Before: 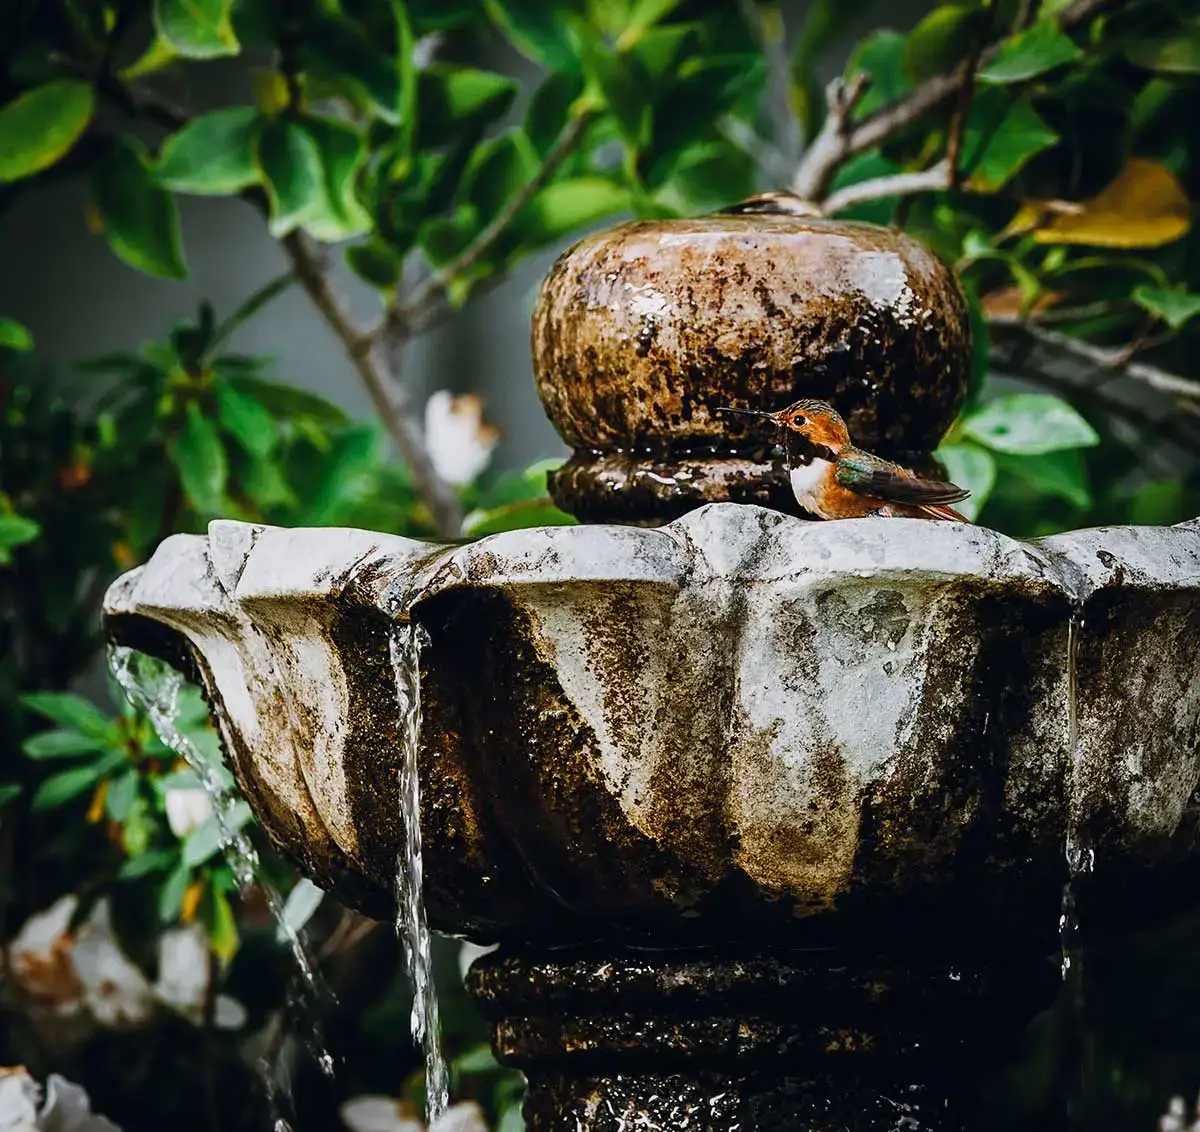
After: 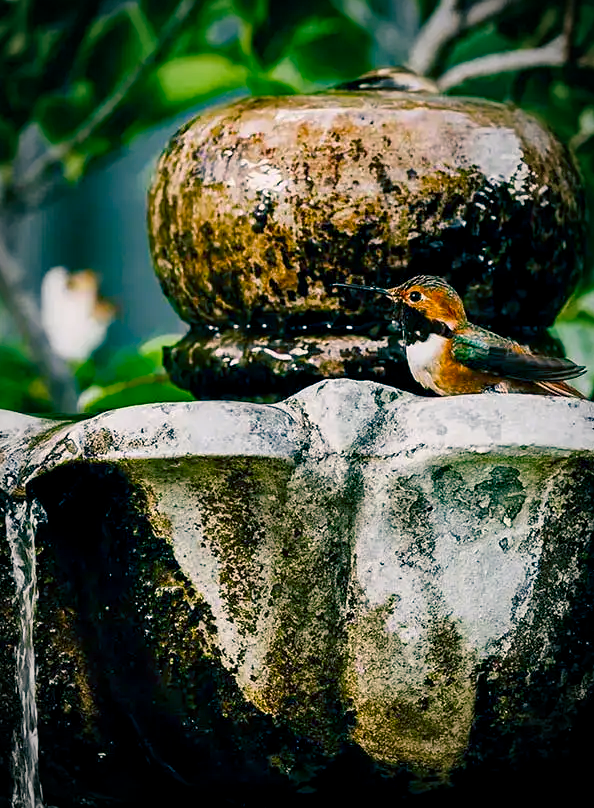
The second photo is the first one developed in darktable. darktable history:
crop: left 32.075%, top 10.976%, right 18.355%, bottom 17.596%
color balance rgb: shadows lift › luminance -28.76%, shadows lift › chroma 10%, shadows lift › hue 230°, power › chroma 0.5%, power › hue 215°, highlights gain › luminance 7.14%, highlights gain › chroma 1%, highlights gain › hue 50°, global offset › luminance -0.29%, global offset › hue 260°, perceptual saturation grading › global saturation 20%, perceptual saturation grading › highlights -13.92%, perceptual saturation grading › shadows 50%
color correction: highlights b* 3
vignetting: automatic ratio true
